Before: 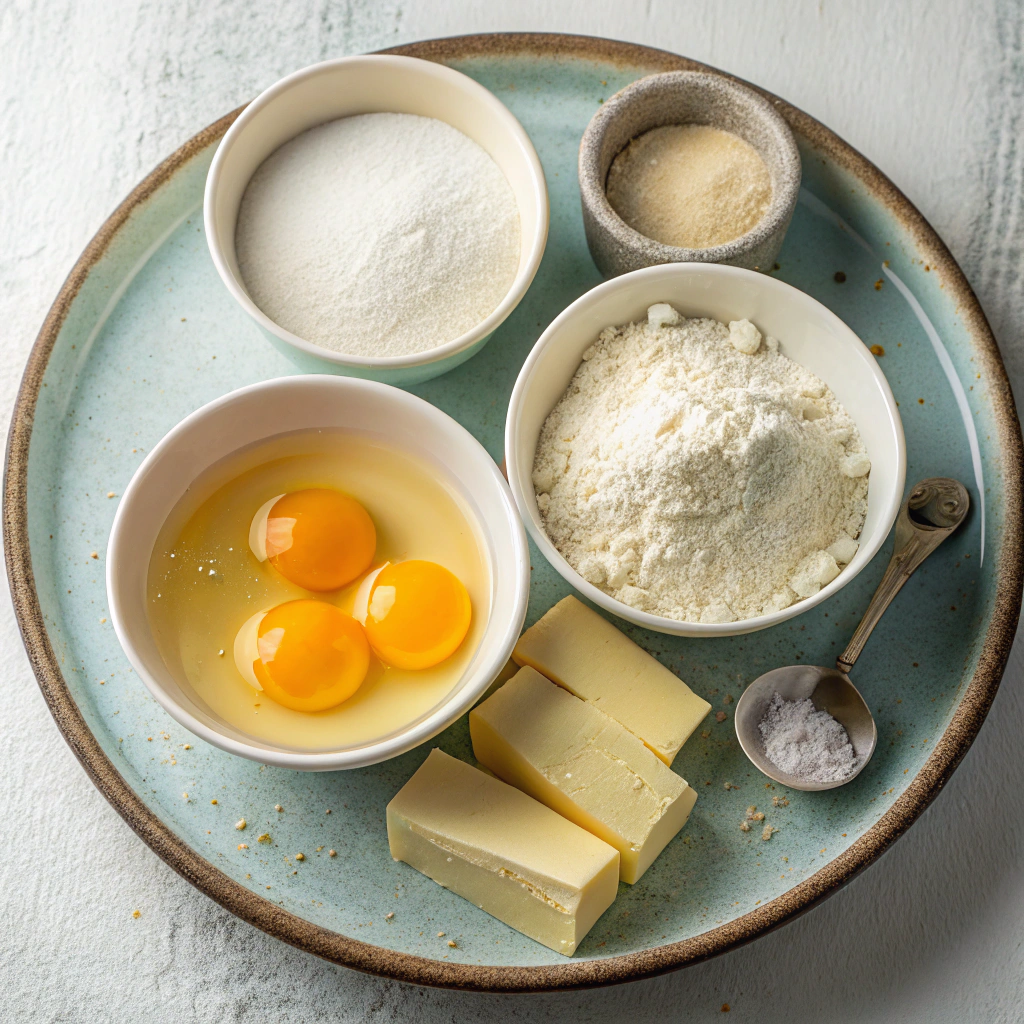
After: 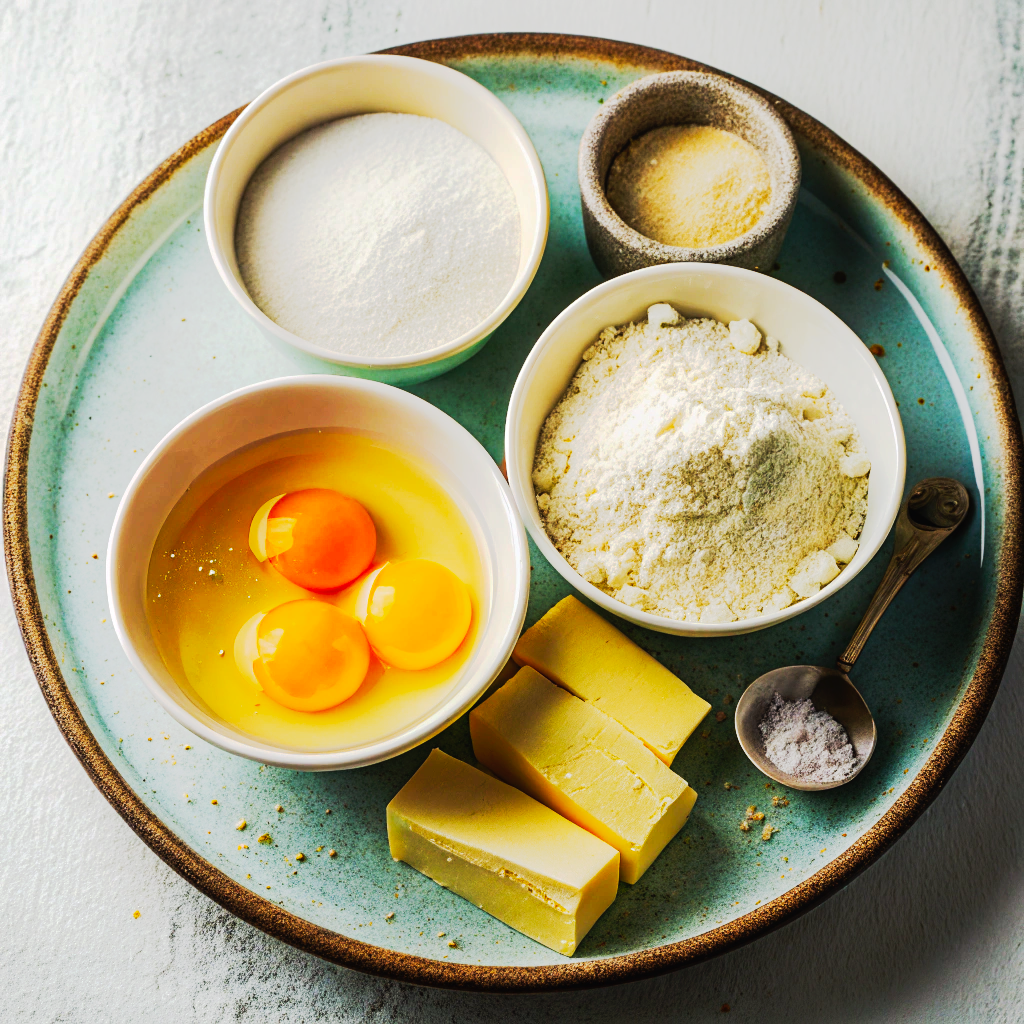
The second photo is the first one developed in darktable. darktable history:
levels: levels [0, 0.498, 1]
tone curve: curves: ch0 [(0, 0) (0.003, 0.011) (0.011, 0.014) (0.025, 0.018) (0.044, 0.023) (0.069, 0.028) (0.1, 0.031) (0.136, 0.039) (0.177, 0.056) (0.224, 0.081) (0.277, 0.129) (0.335, 0.188) (0.399, 0.256) (0.468, 0.367) (0.543, 0.514) (0.623, 0.684) (0.709, 0.785) (0.801, 0.846) (0.898, 0.884) (1, 1)], preserve colors none
contrast brightness saturation: contrast 0.04, saturation 0.16
